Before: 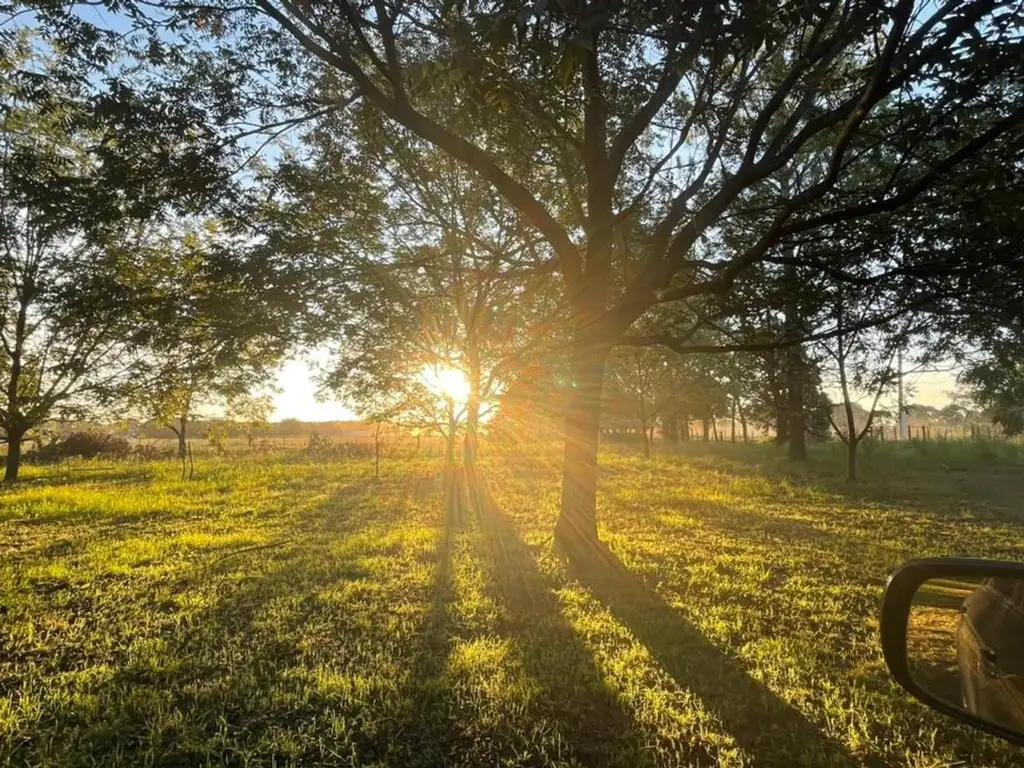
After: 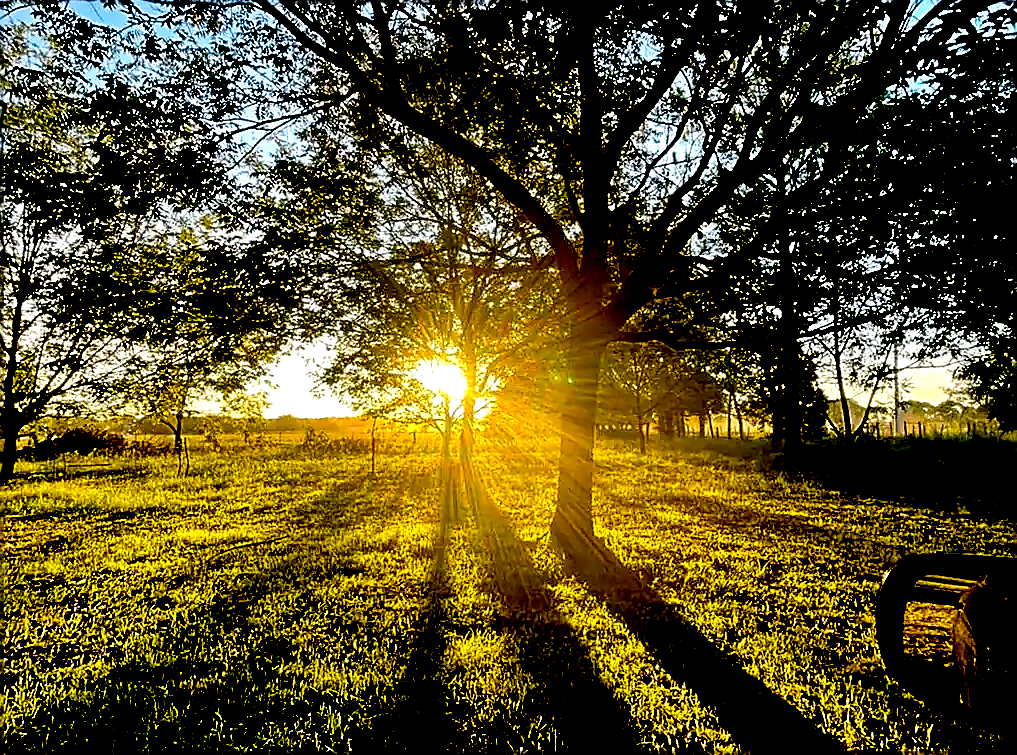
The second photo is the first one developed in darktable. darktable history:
exposure: black level correction 0.099, exposure -0.093 EV, compensate exposure bias true, compensate highlight preservation false
crop: left 0.446%, top 0.65%, right 0.188%, bottom 0.913%
color balance rgb: perceptual saturation grading › global saturation 25.17%, perceptual brilliance grading › highlights 19.864%, perceptual brilliance grading › mid-tones 20.787%, perceptual brilliance grading › shadows -20.323%, global vibrance 20%
sharpen: radius 1.364, amount 1.259, threshold 0.813
local contrast: mode bilateral grid, contrast 20, coarseness 50, detail 150%, midtone range 0.2
color correction: highlights a* -0.304, highlights b* -0.098
